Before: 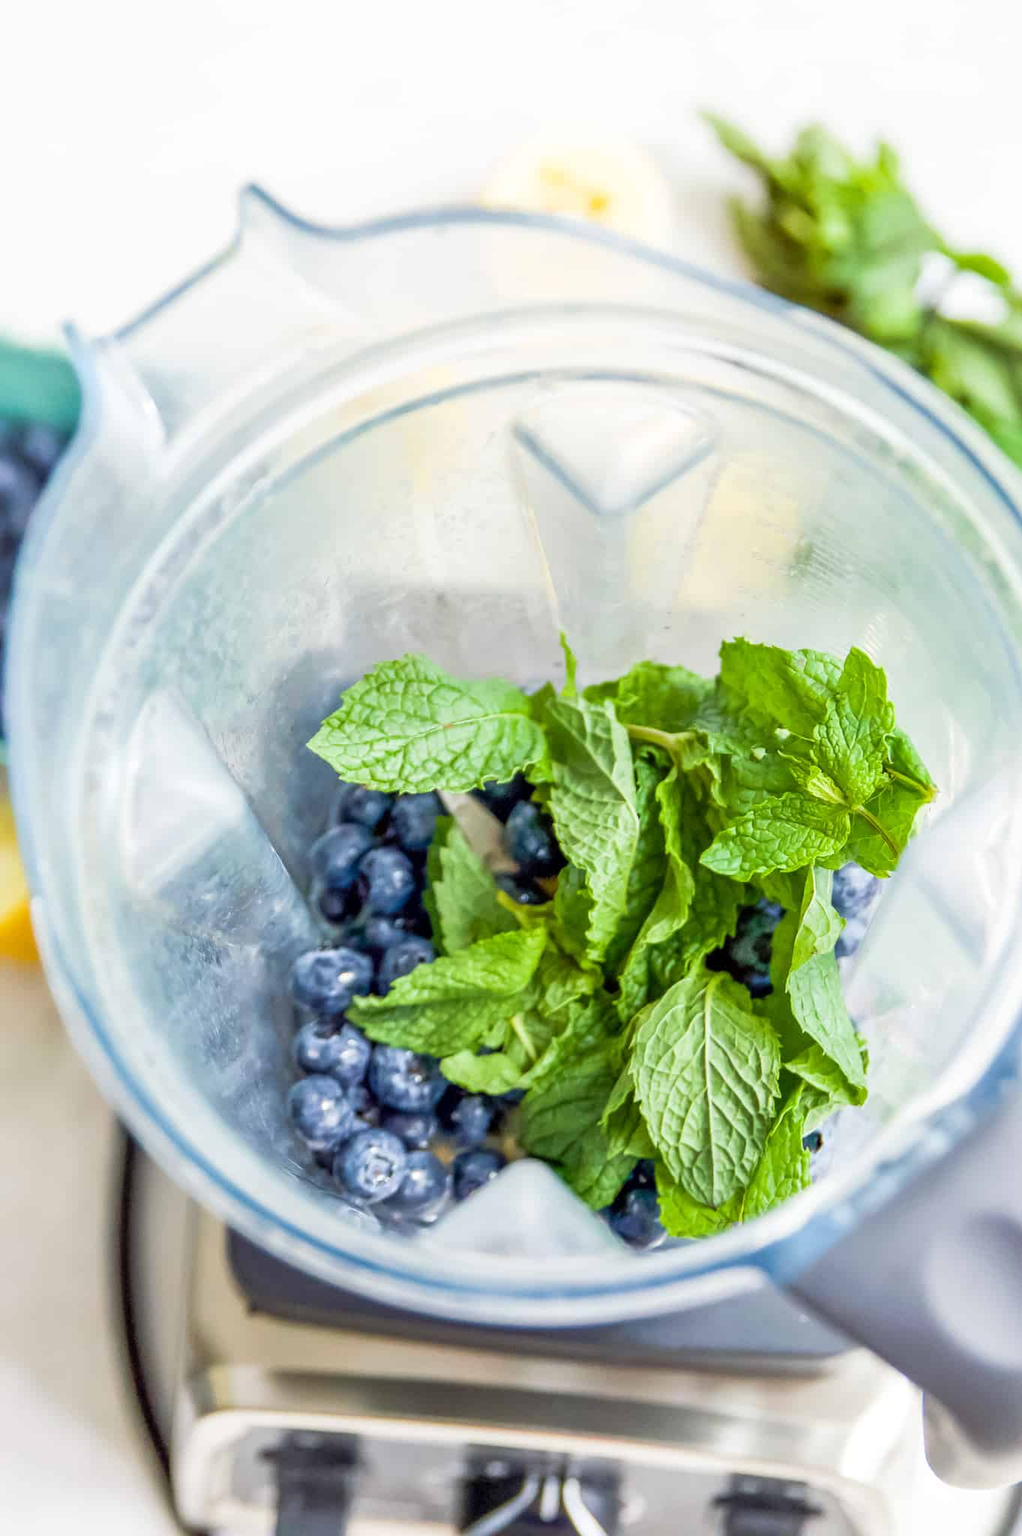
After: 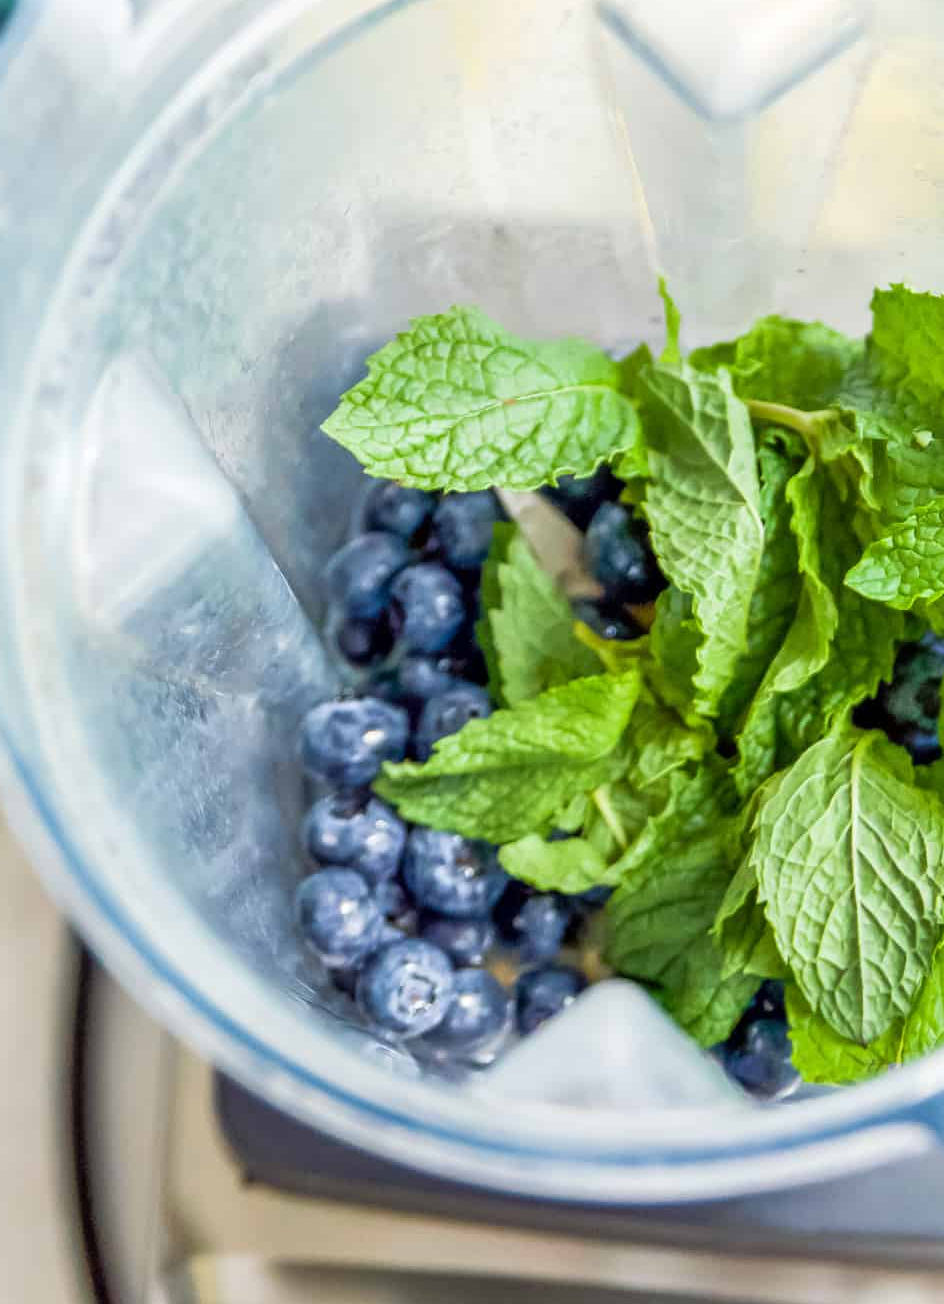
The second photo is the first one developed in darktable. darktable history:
crop: left 6.488%, top 27.668%, right 24.183%, bottom 8.656%
color balance: mode lift, gamma, gain (sRGB)
